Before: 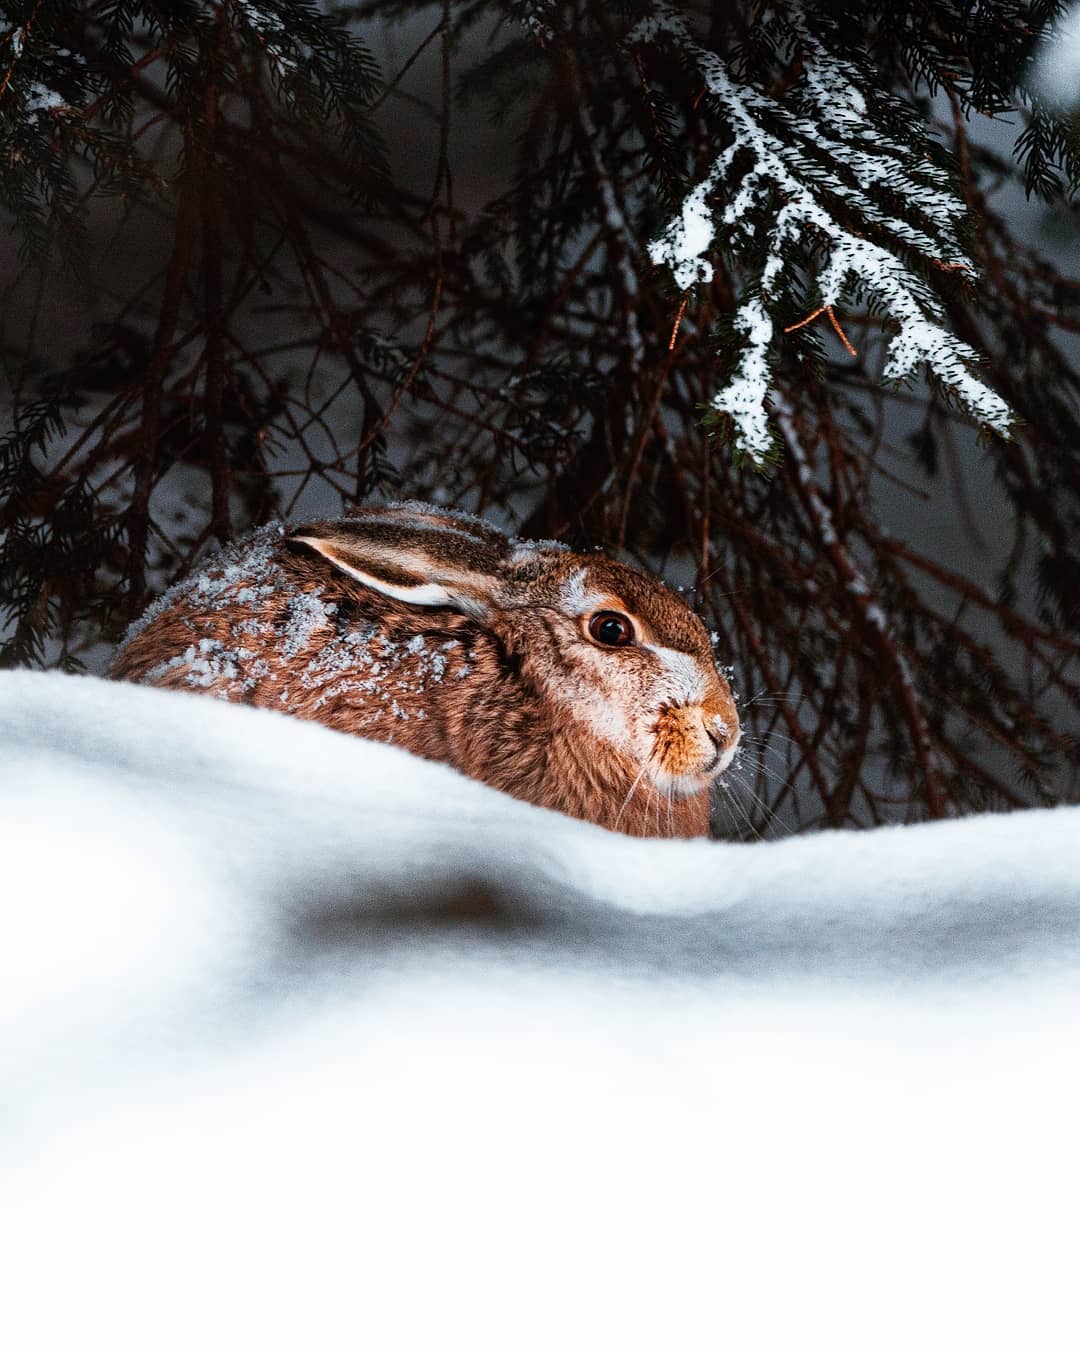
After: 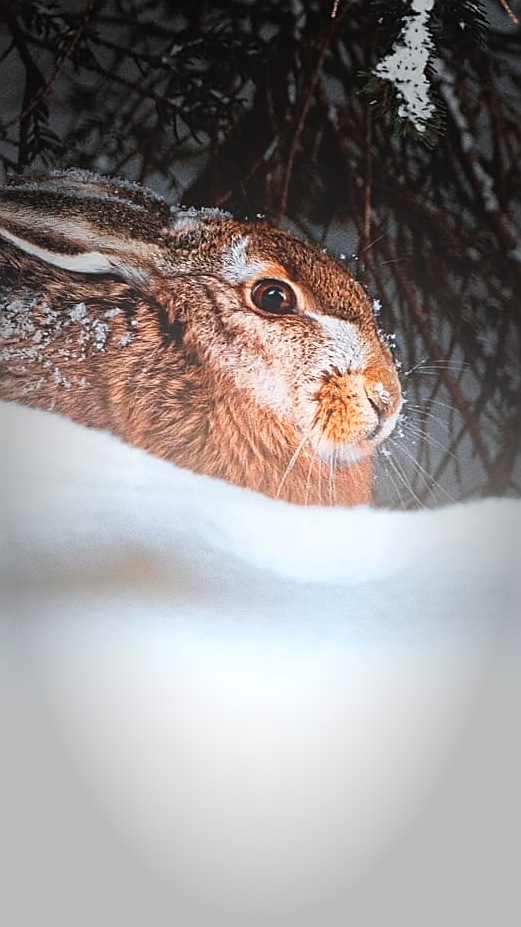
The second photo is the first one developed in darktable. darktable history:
bloom: size 38%, threshold 95%, strength 30%
crop: left 31.379%, top 24.658%, right 20.326%, bottom 6.628%
vignetting: fall-off start 48.41%, automatic ratio true, width/height ratio 1.29, unbound false
sharpen: amount 0.575
